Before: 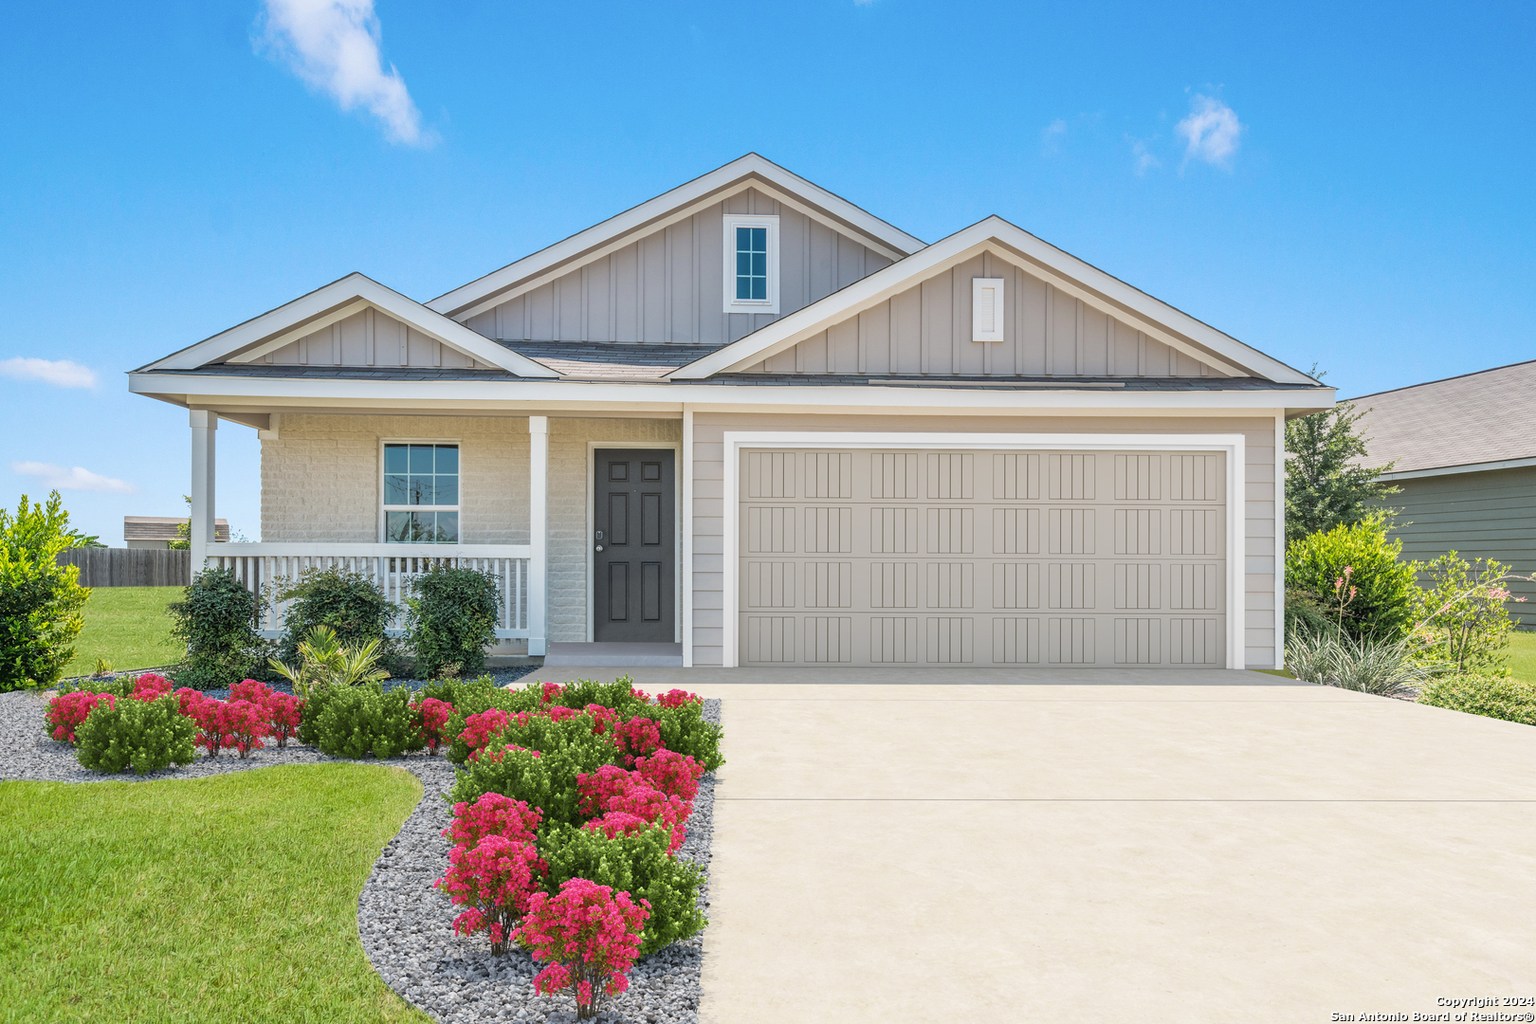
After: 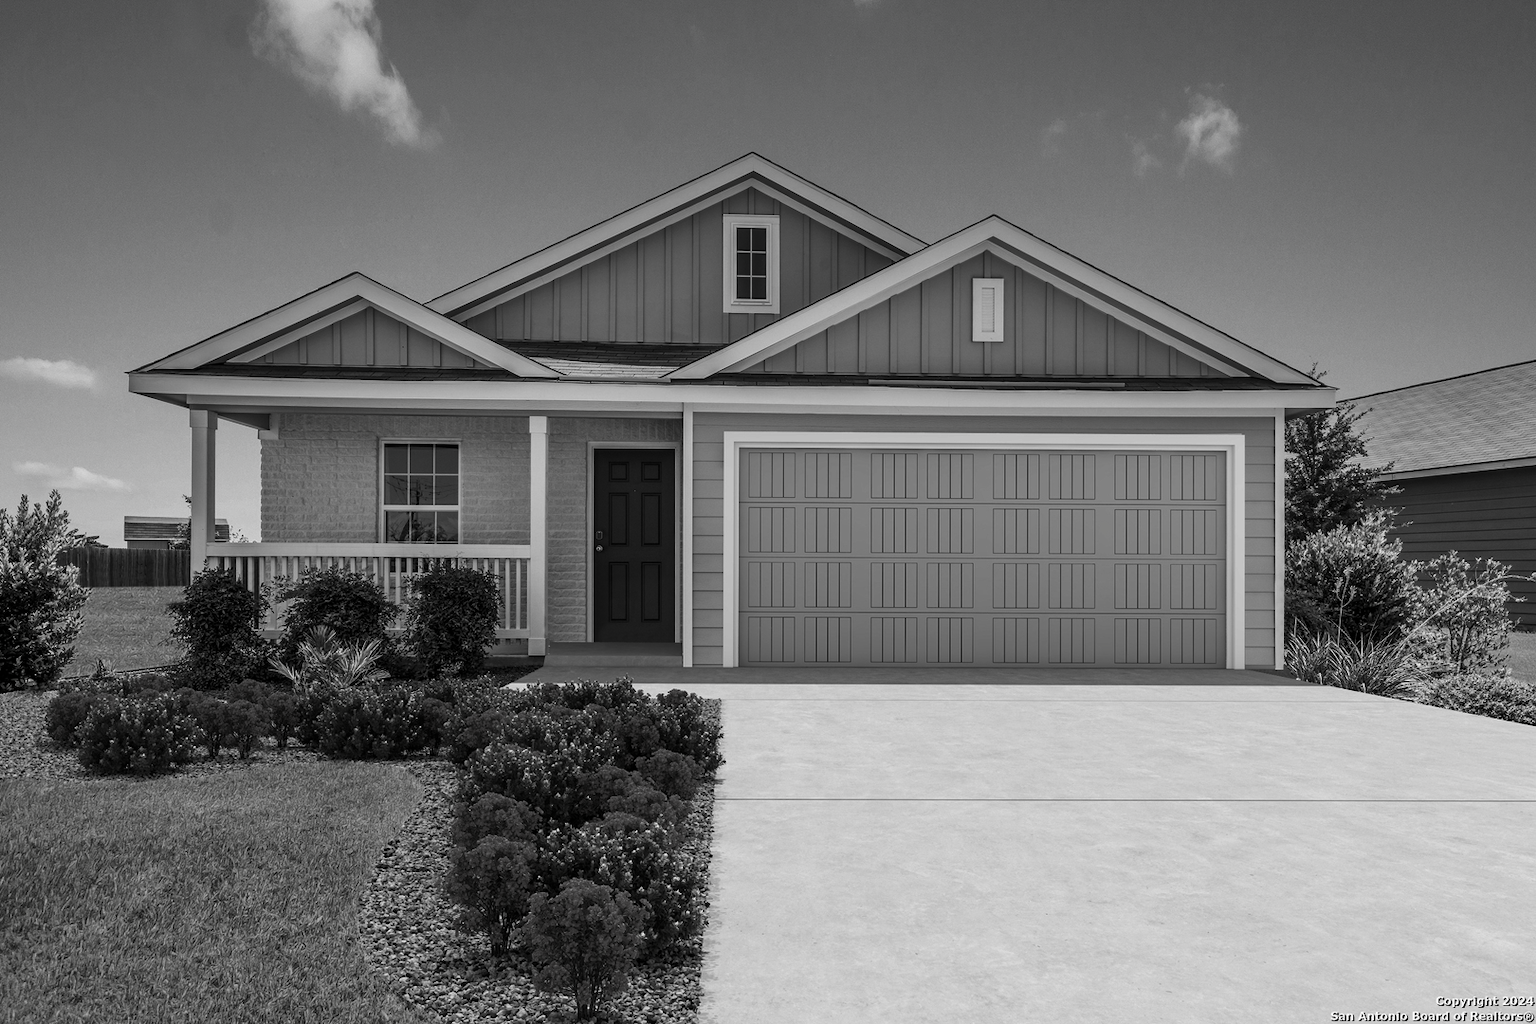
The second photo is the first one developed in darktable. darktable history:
exposure: black level correction 0.004, exposure 0.016 EV, compensate highlight preservation false
contrast brightness saturation: contrast -0.03, brightness -0.571, saturation -0.993
